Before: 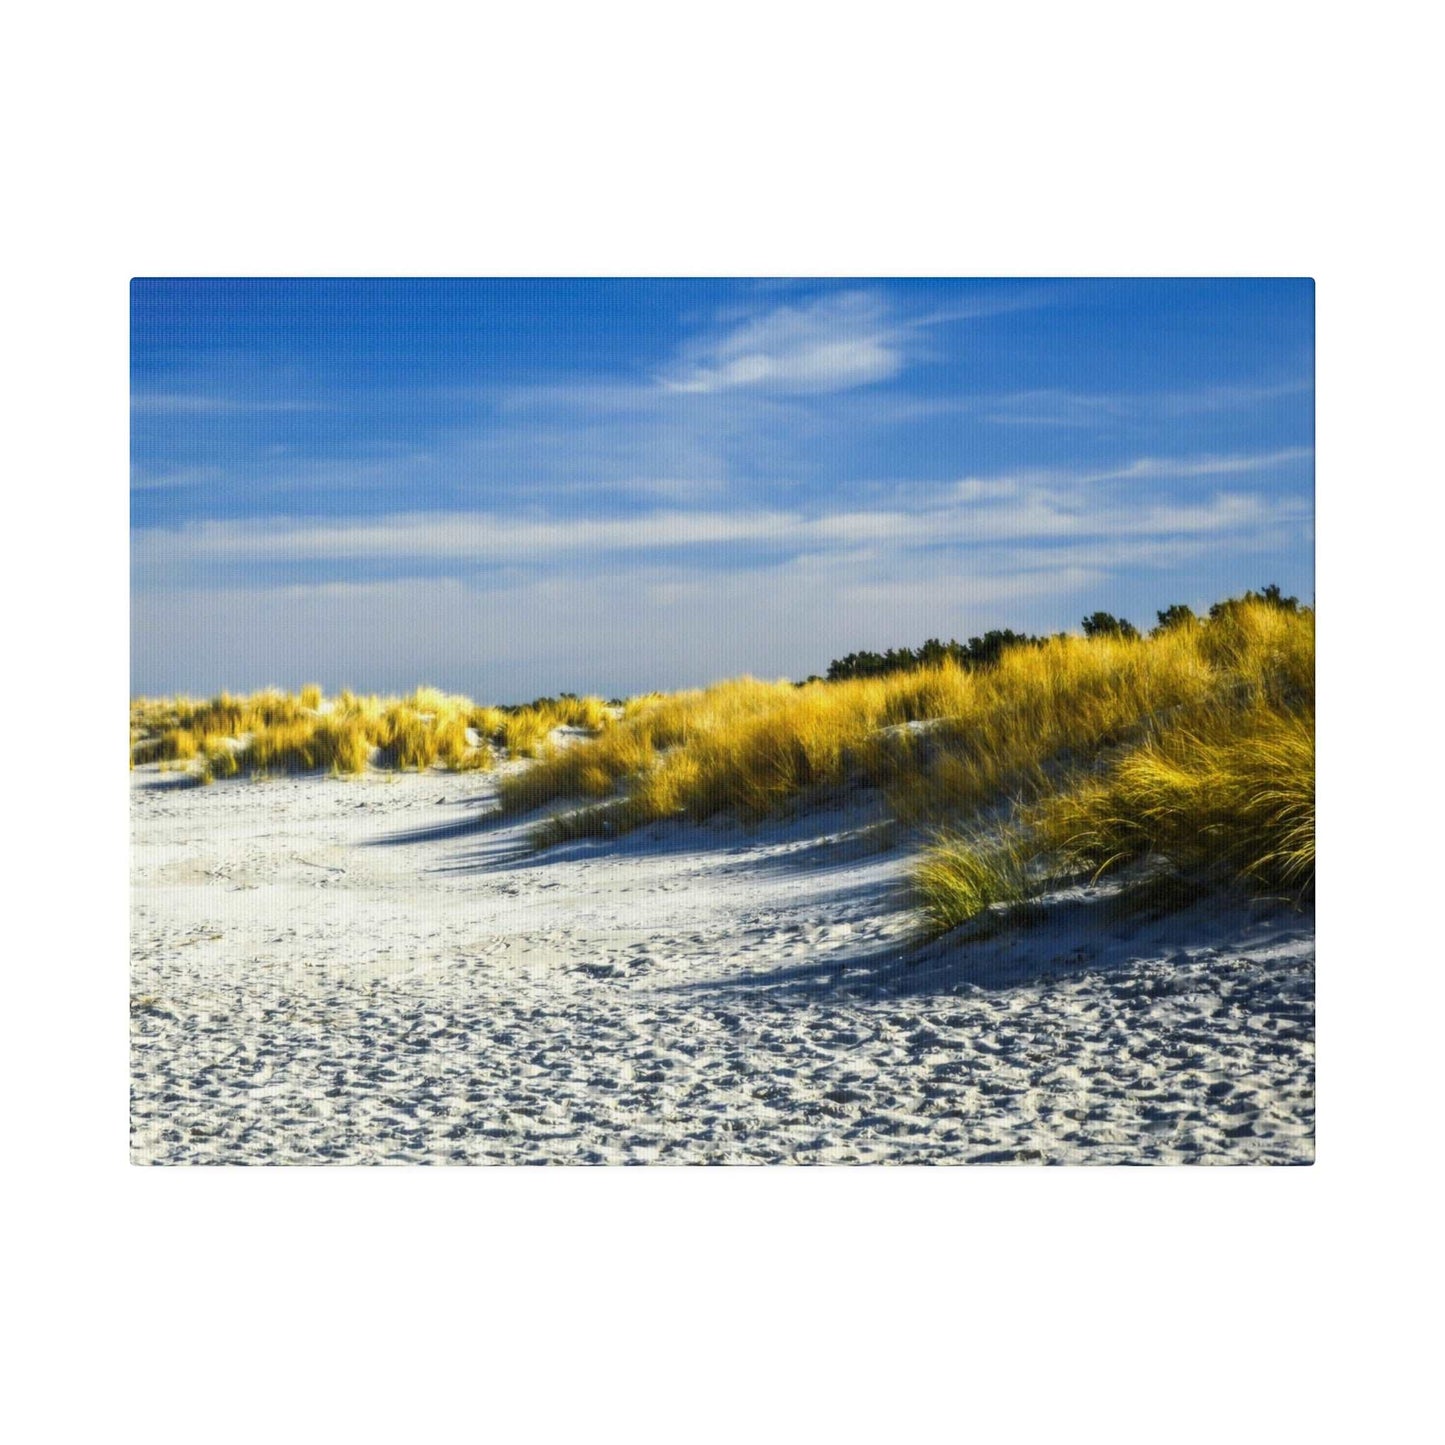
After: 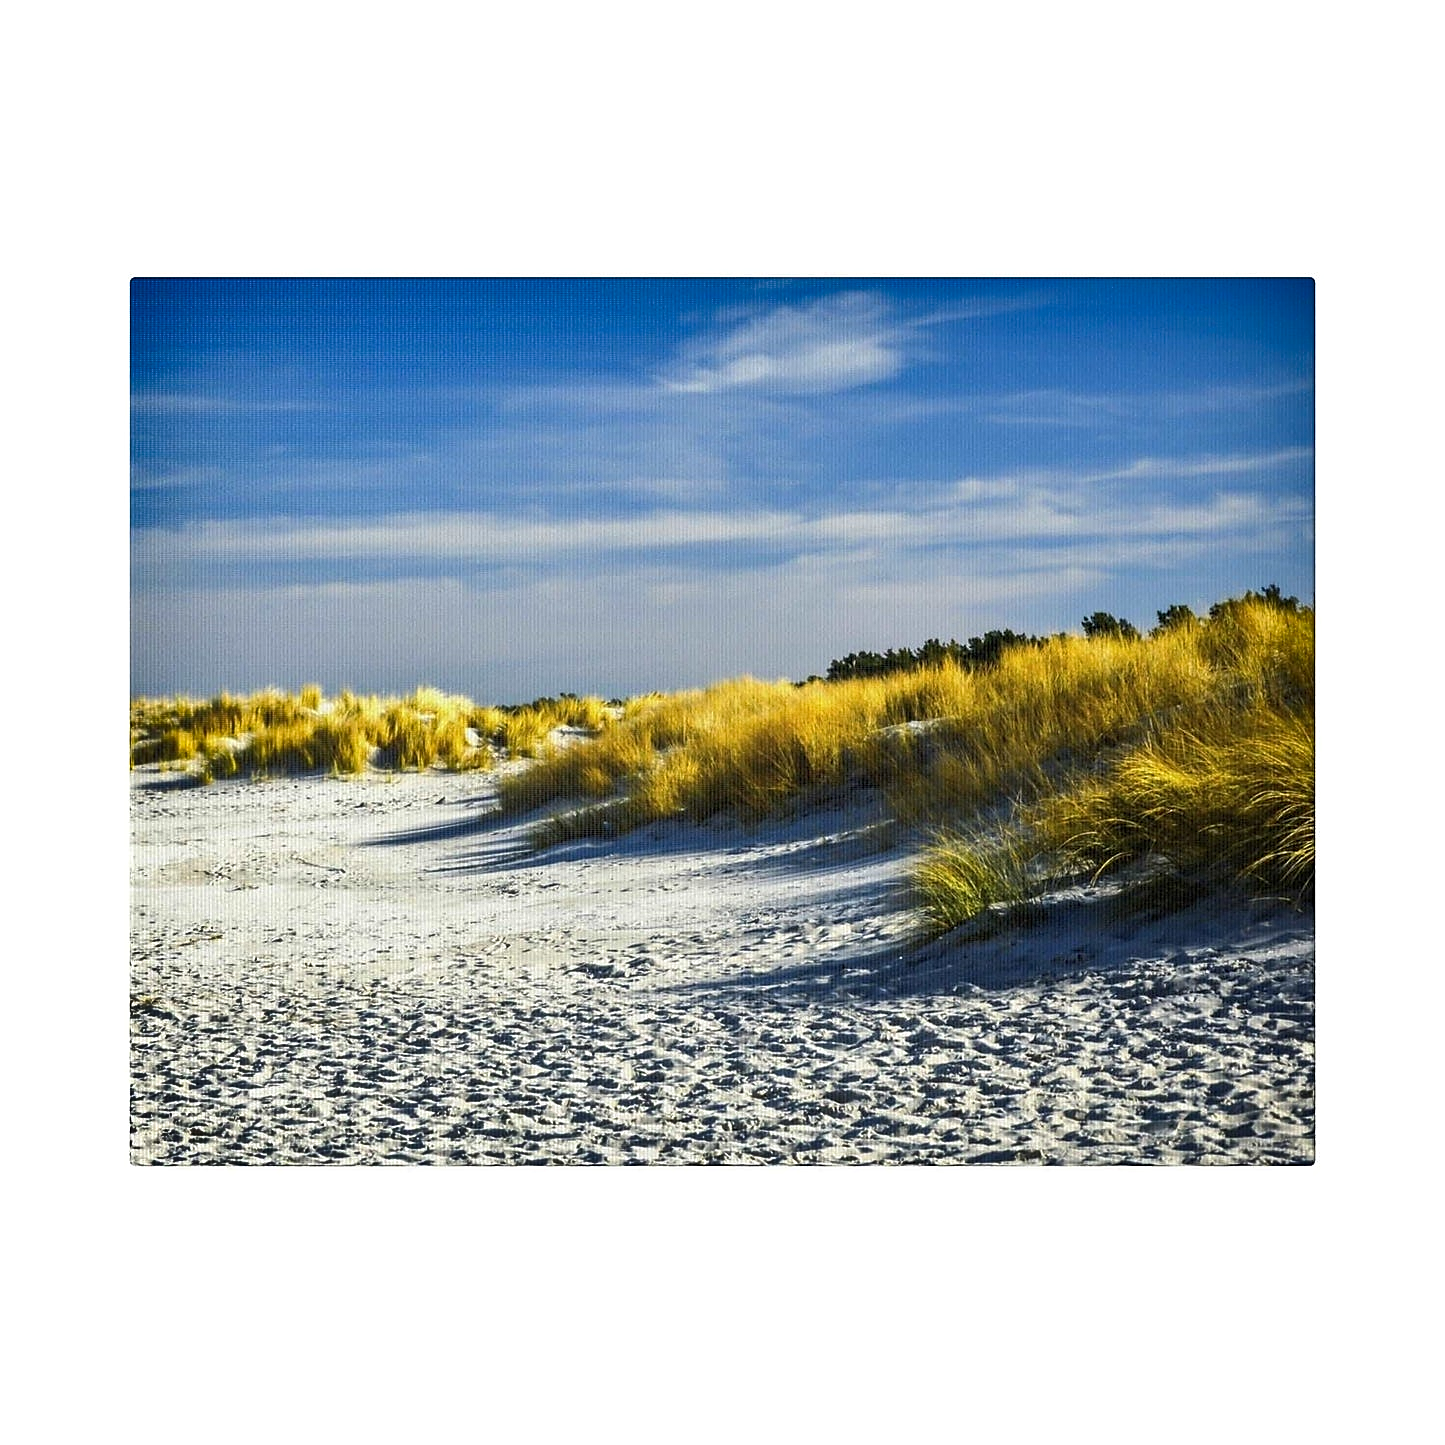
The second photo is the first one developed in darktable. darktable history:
sharpen: radius 1.4, amount 1.25, threshold 0.7
shadows and highlights: shadows 12, white point adjustment 1.2, soften with gaussian
